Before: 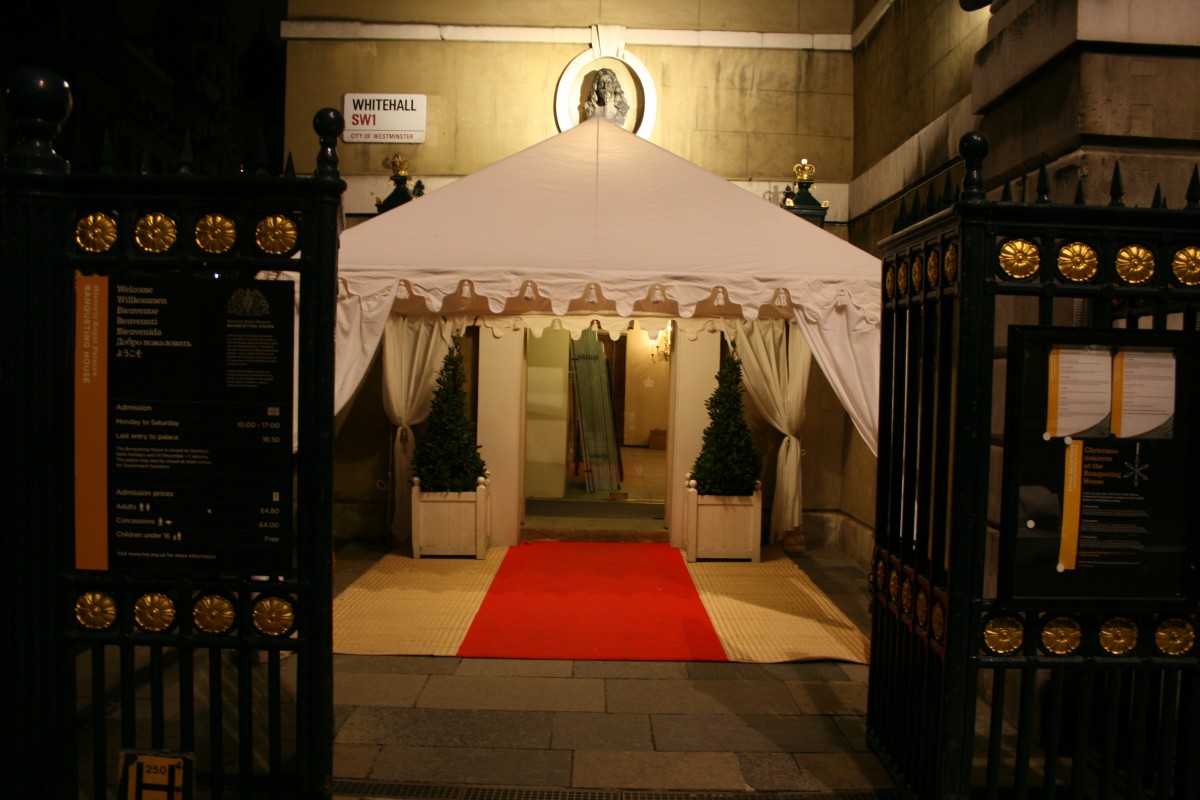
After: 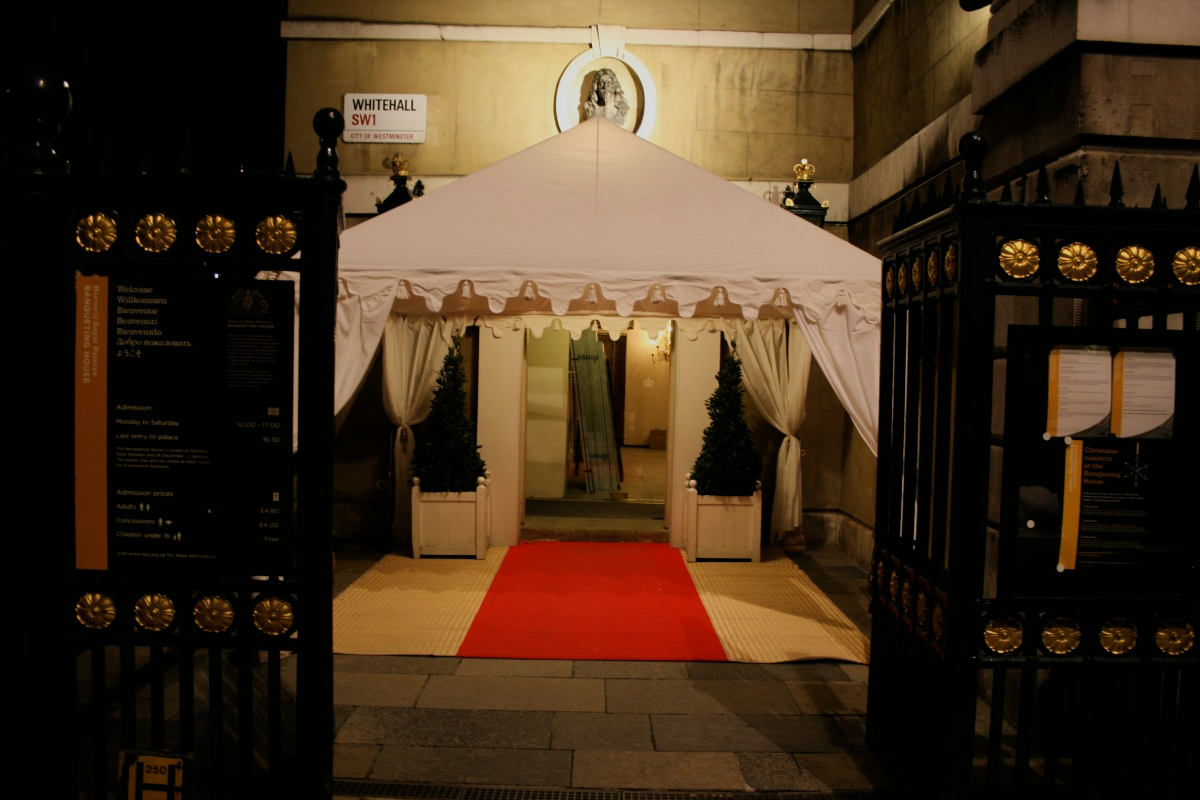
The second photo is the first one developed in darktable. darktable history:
filmic rgb: hardness 4.17
tone equalizer: on, module defaults
